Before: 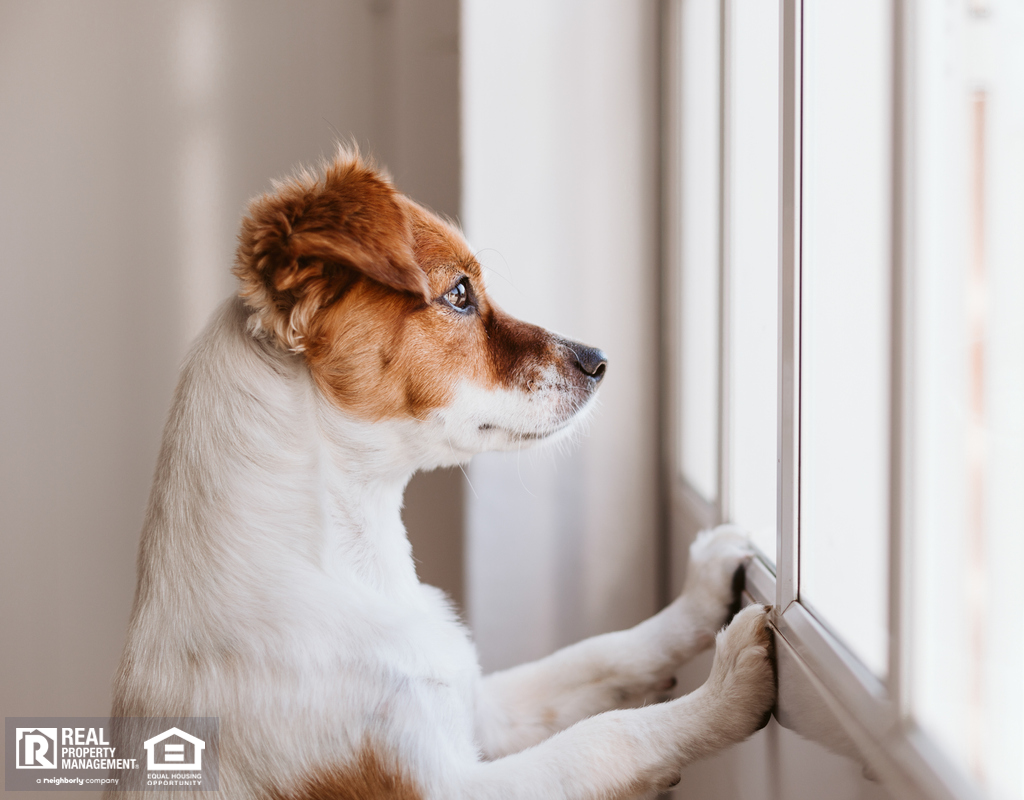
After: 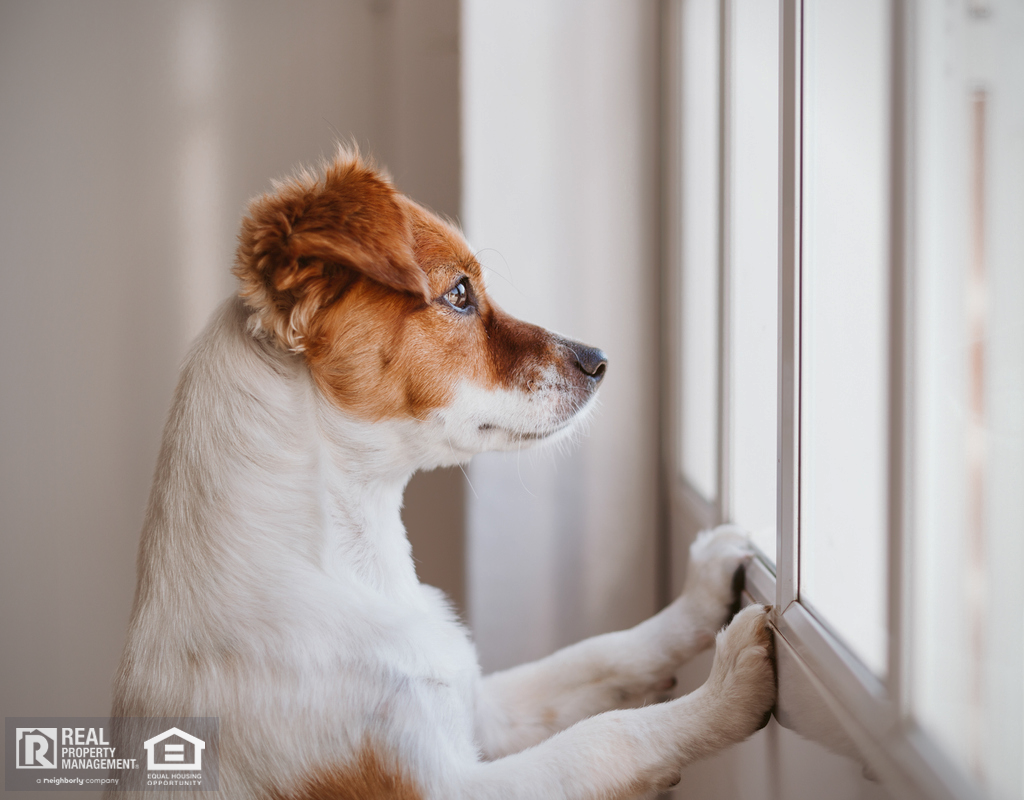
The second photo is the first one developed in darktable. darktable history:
shadows and highlights: on, module defaults
vignetting: fall-off radius 60.92%
